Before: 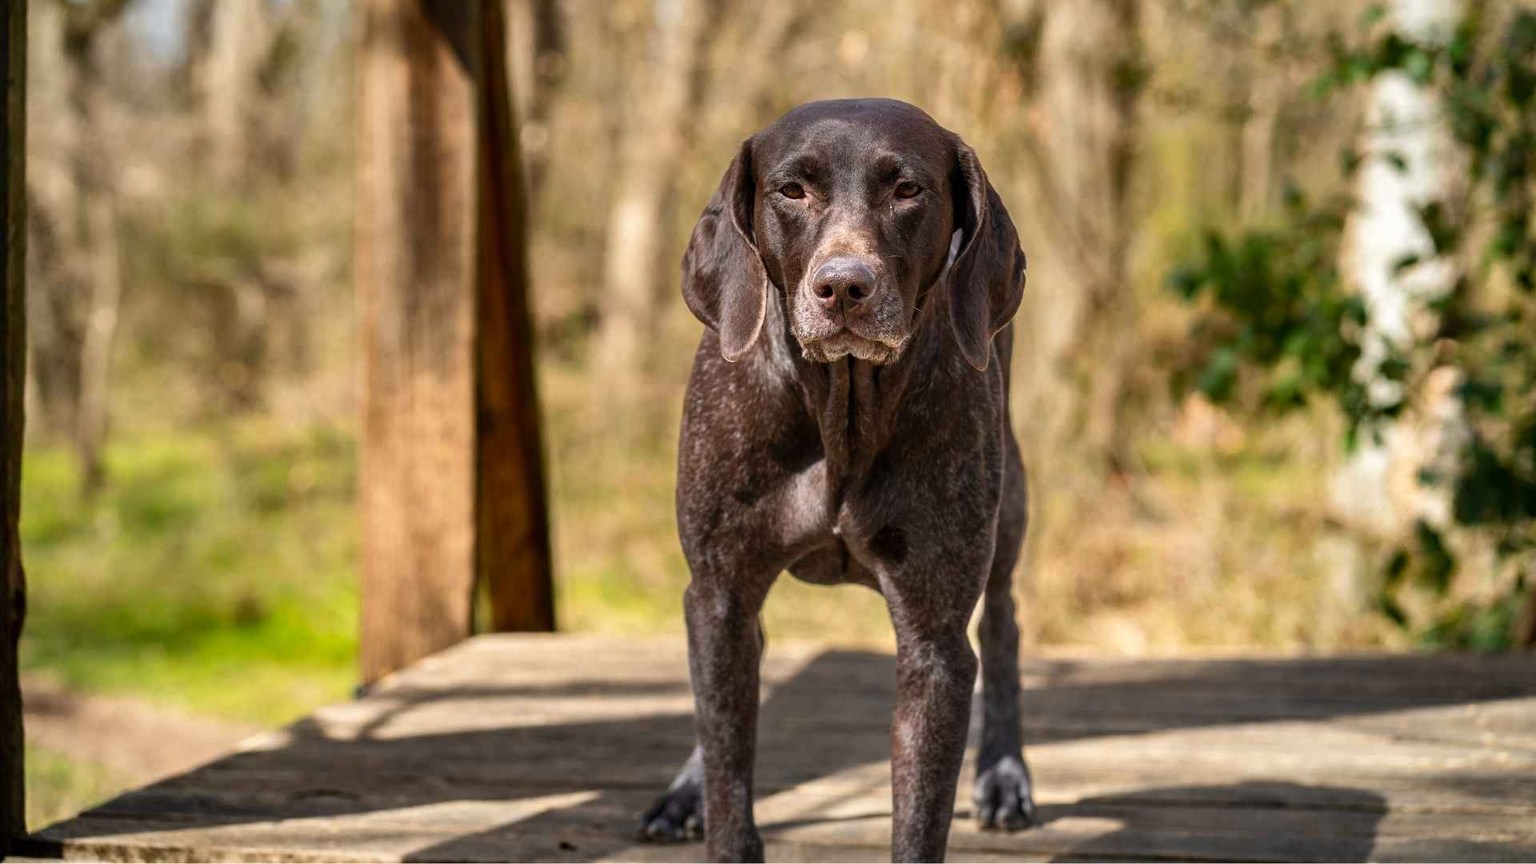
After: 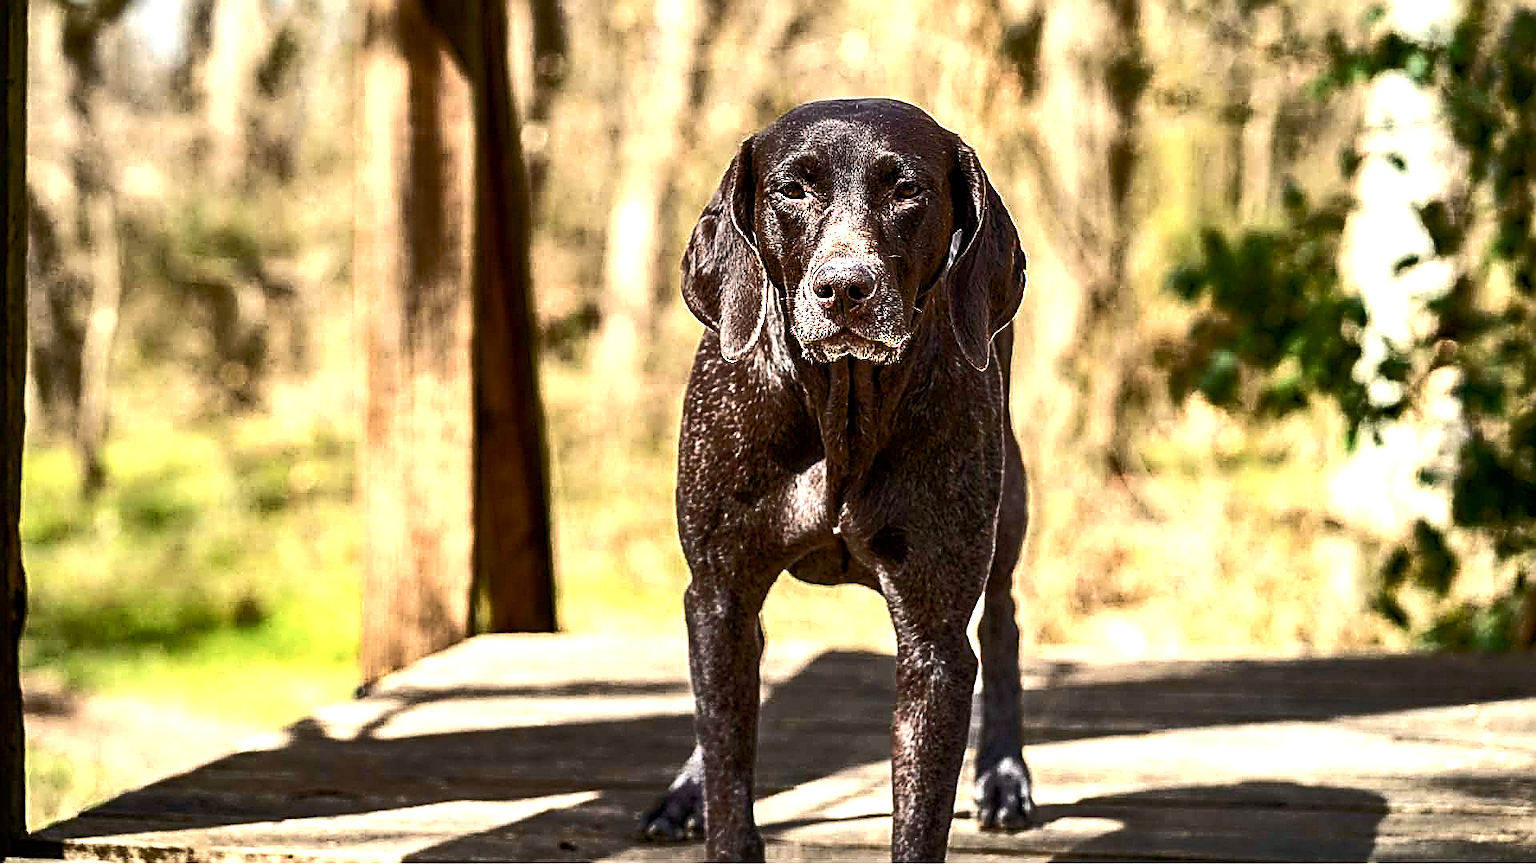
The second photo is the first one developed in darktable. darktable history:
sharpen: amount 1.848
exposure: black level correction 0, exposure 1.001 EV, compensate highlight preservation false
local contrast: highlights 100%, shadows 99%, detail 119%, midtone range 0.2
color balance rgb: highlights gain › luminance 6.367%, highlights gain › chroma 1.282%, highlights gain › hue 92.43°, perceptual saturation grading › global saturation 14.424%, perceptual saturation grading › highlights -30.884%, perceptual saturation grading › shadows 51.463%, perceptual brilliance grading › highlights 1.755%, perceptual brilliance grading › mid-tones -49.698%, perceptual brilliance grading › shadows -50%, global vibrance 19.534%
